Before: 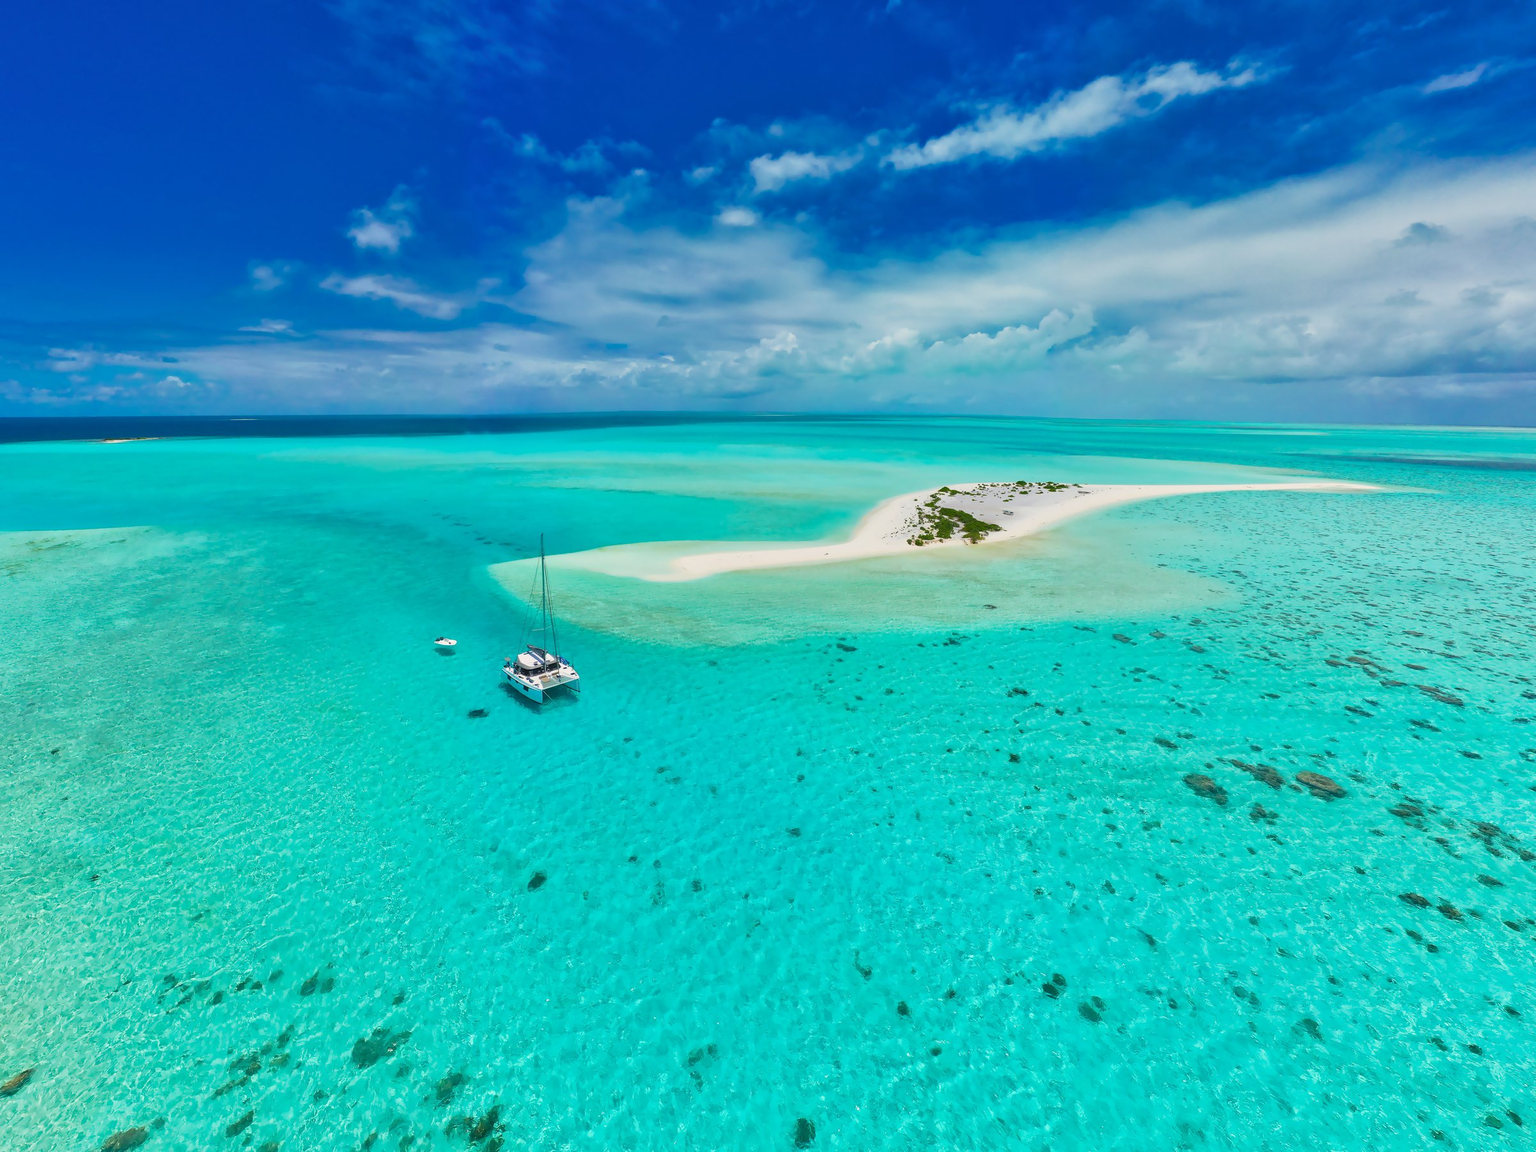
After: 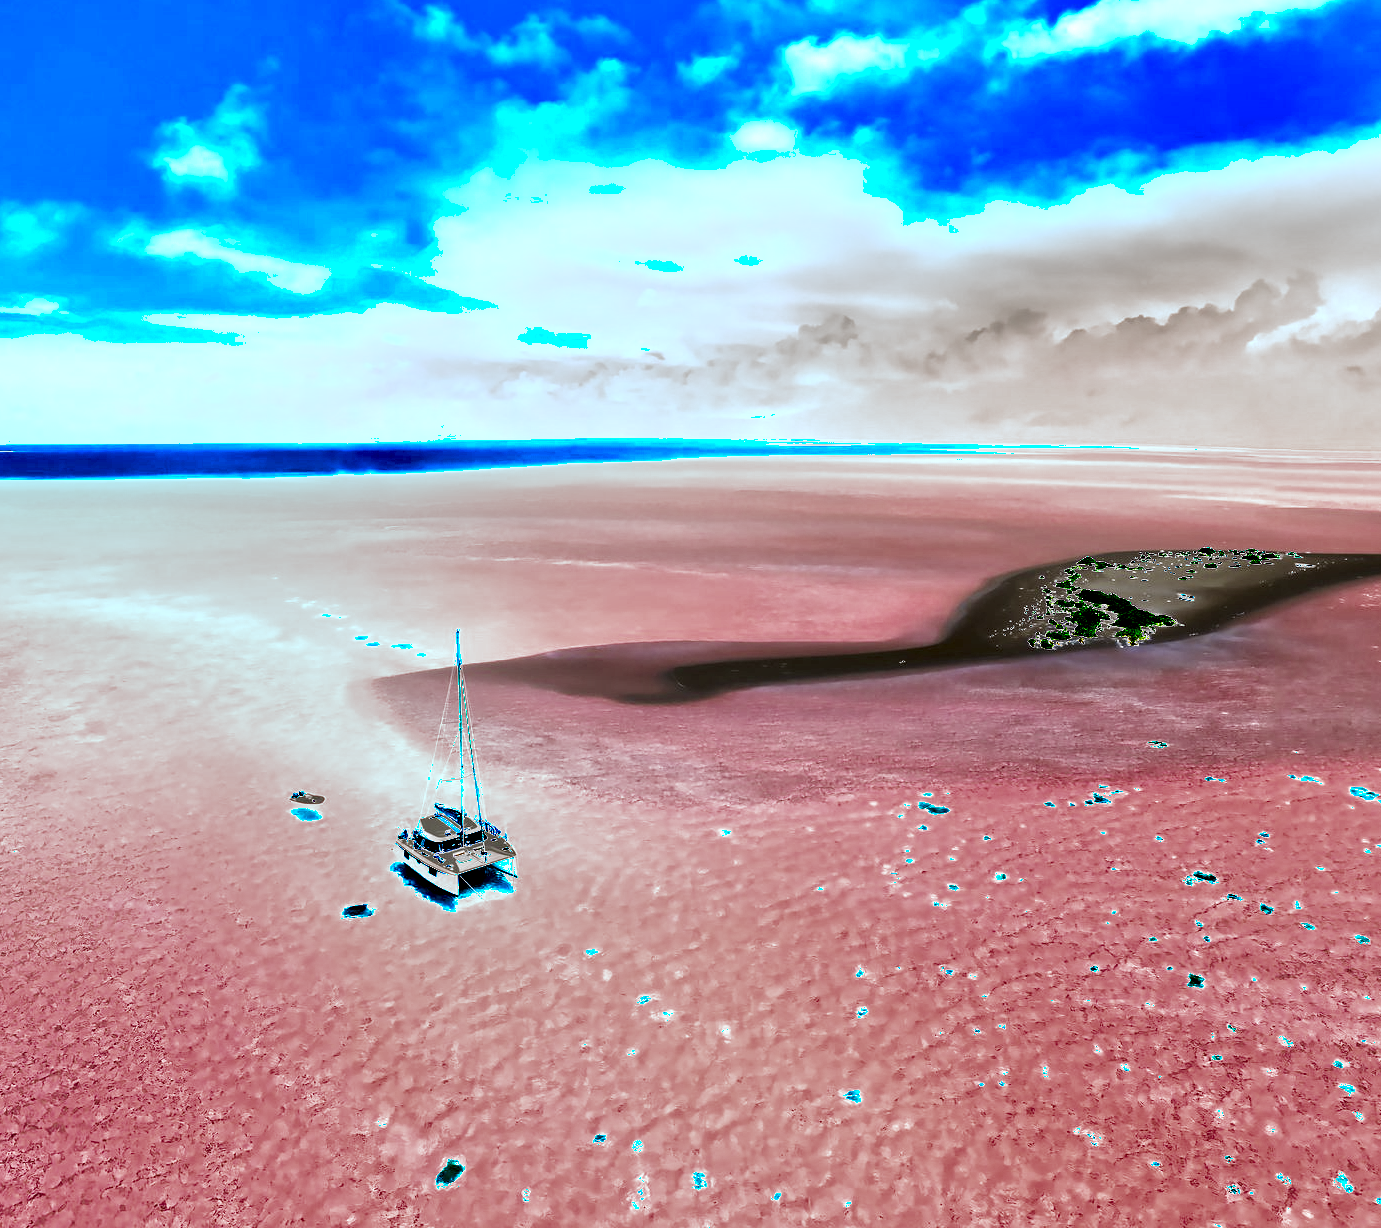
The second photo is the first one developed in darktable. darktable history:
color balance rgb: global offset › chroma 0.244%, global offset › hue 258.25°, perceptual saturation grading › global saturation 34.81%, perceptual saturation grading › highlights -25.005%, perceptual saturation grading › shadows 49.257%, perceptual brilliance grading › global brilliance -5.585%, perceptual brilliance grading › highlights 25.198%, perceptual brilliance grading › mid-tones 7.196%, perceptual brilliance grading › shadows -4.552%, global vibrance 26.898%
color calibration: gray › normalize channels true, x 0.37, y 0.382, temperature 4314.25 K, gamut compression 0.014
crop: left 16.212%, top 11.381%, right 26.205%, bottom 20.392%
exposure: black level correction 0, exposure 1.665 EV, compensate exposure bias true, compensate highlight preservation false
shadows and highlights: highlights color adjustment 52.15%, soften with gaussian
contrast equalizer: y [[0.5, 0.501, 0.532, 0.538, 0.54, 0.541], [0.5 ×6], [0.5 ×6], [0 ×6], [0 ×6]], mix 0.212
